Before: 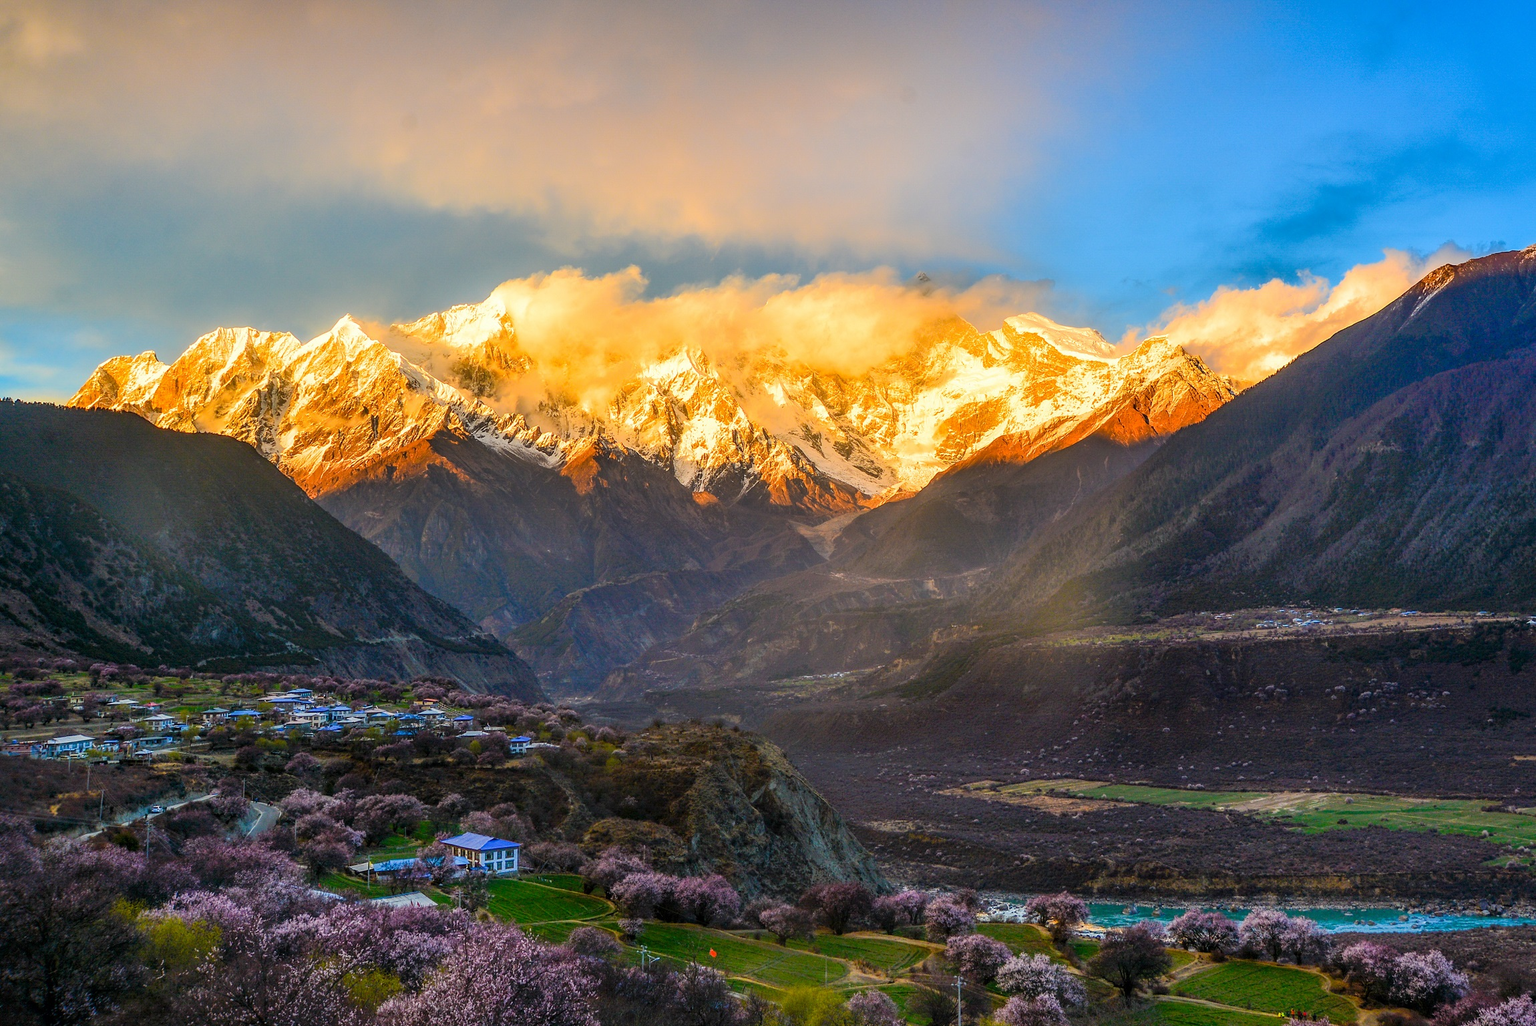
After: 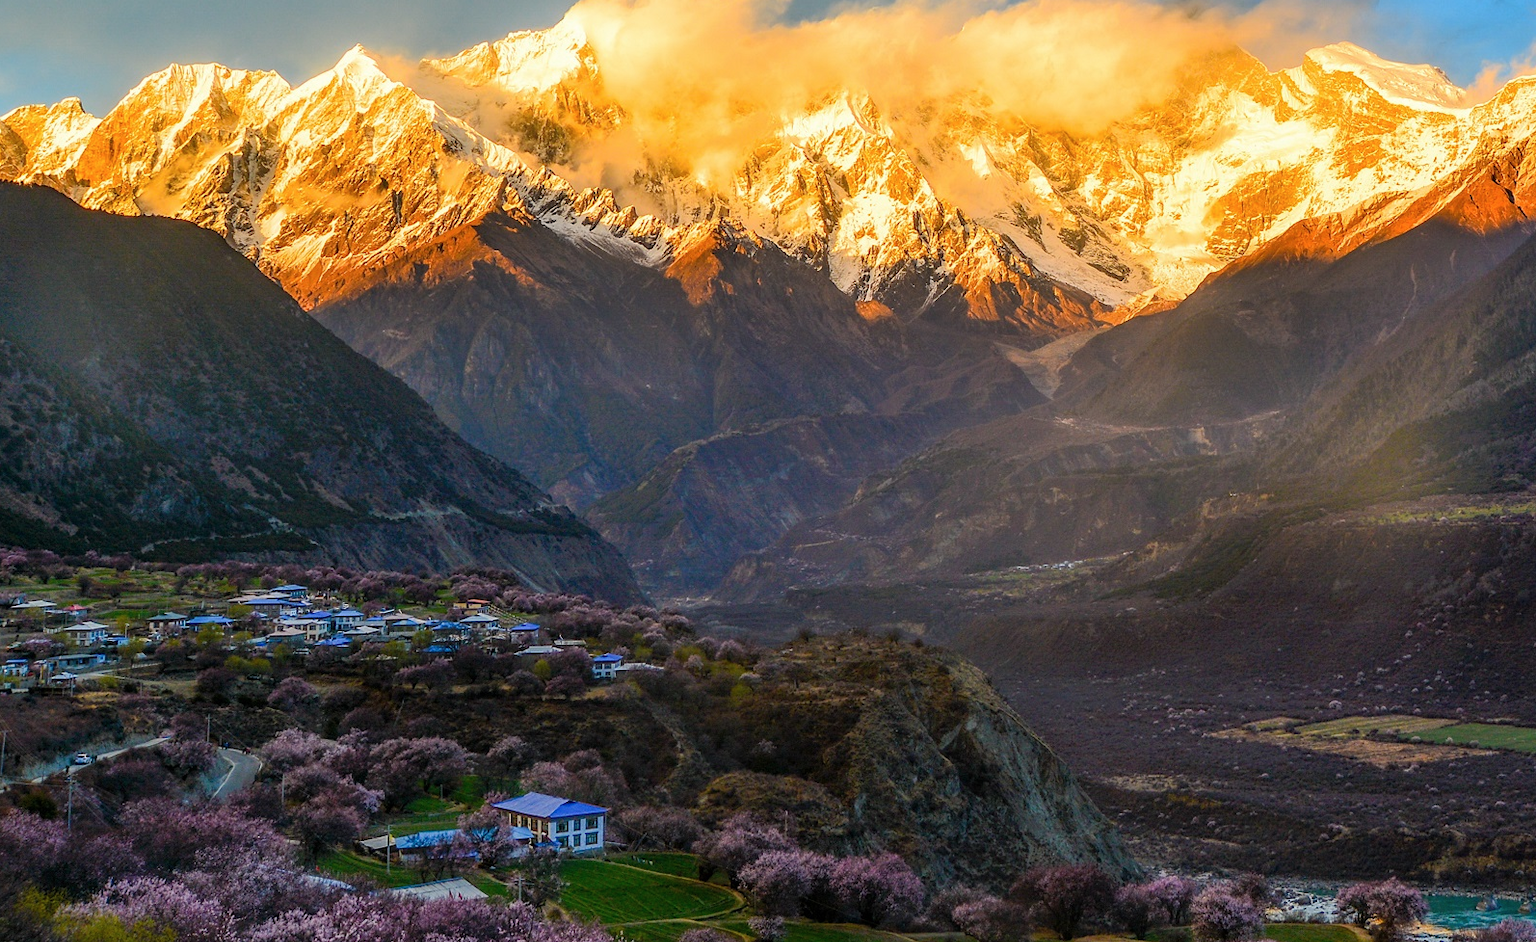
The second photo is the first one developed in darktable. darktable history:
crop: left 6.488%, top 27.668%, right 24.183%, bottom 8.656%
color zones: curves: ch0 [(0.25, 0.5) (0.428, 0.473) (0.75, 0.5)]; ch1 [(0.243, 0.479) (0.398, 0.452) (0.75, 0.5)]
graduated density: rotation -180°, offset 27.42
